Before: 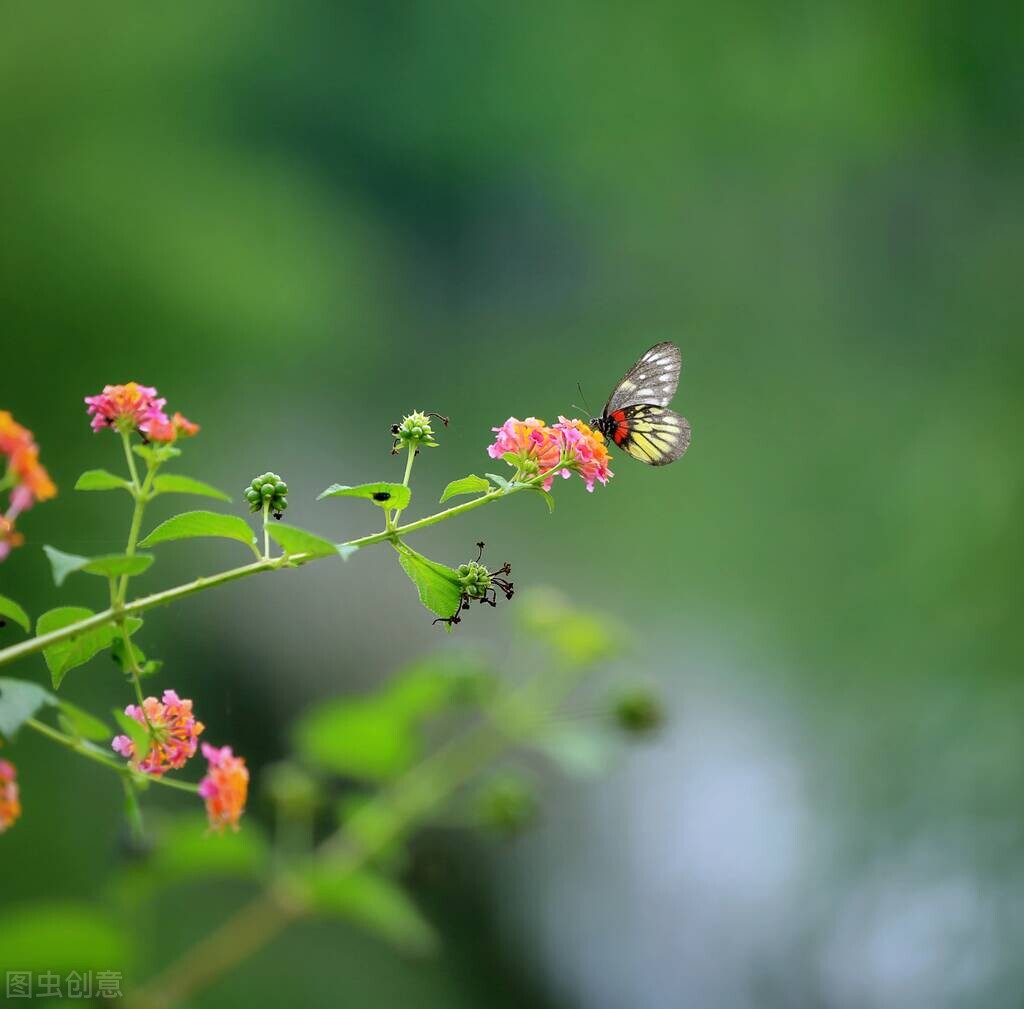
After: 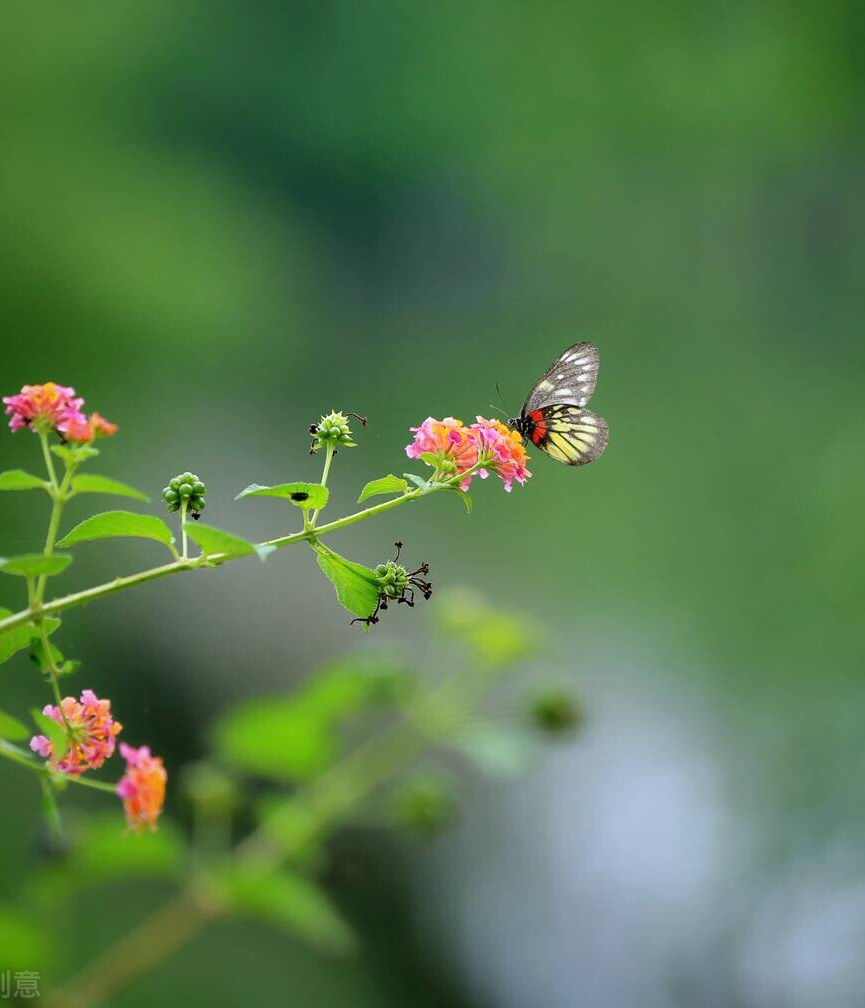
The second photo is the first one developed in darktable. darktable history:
crop: left 8.07%, right 7.457%
